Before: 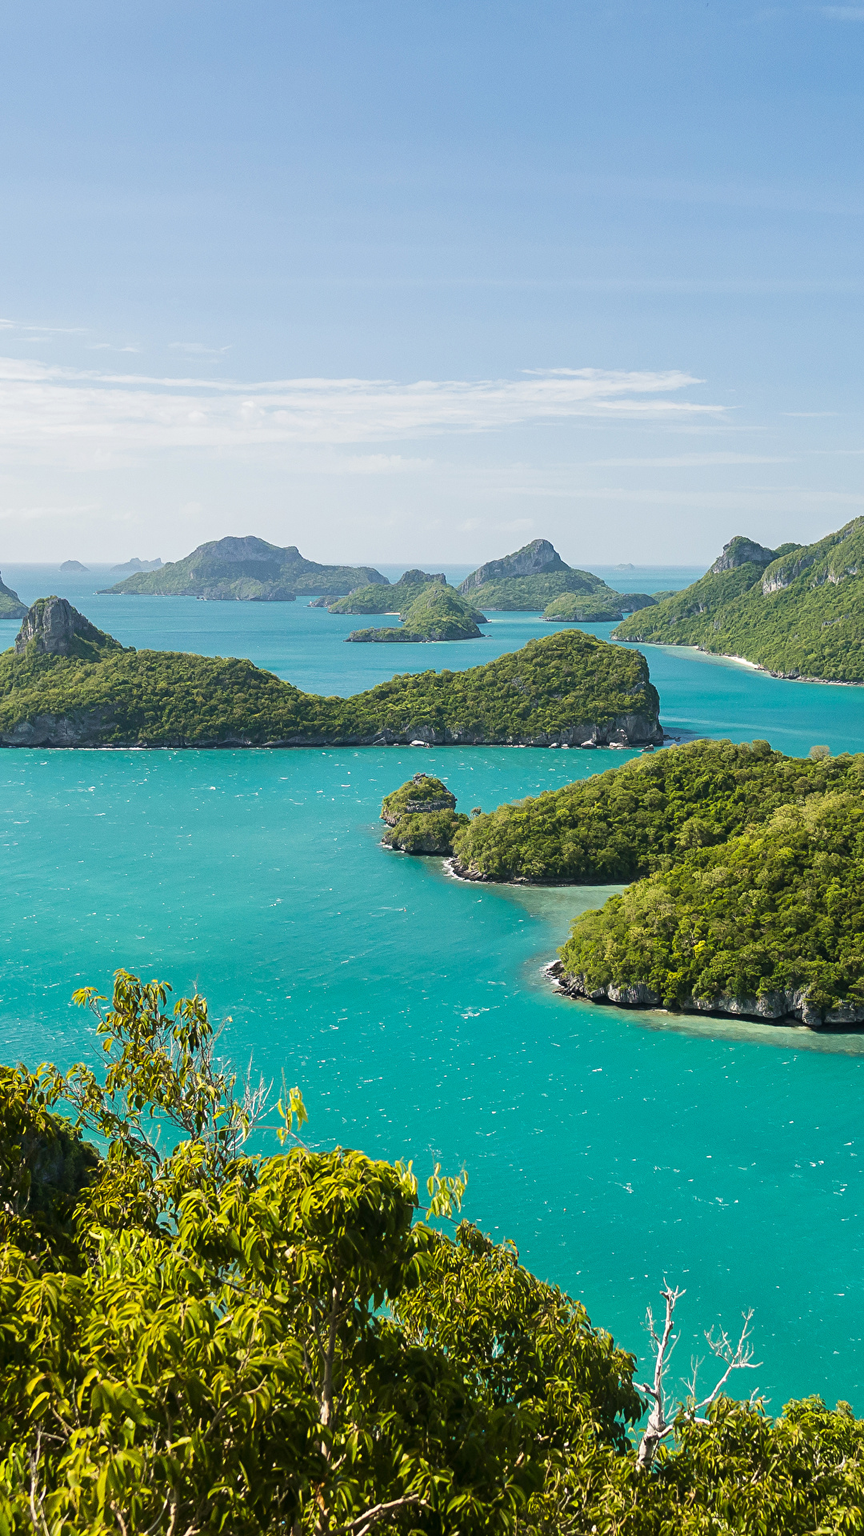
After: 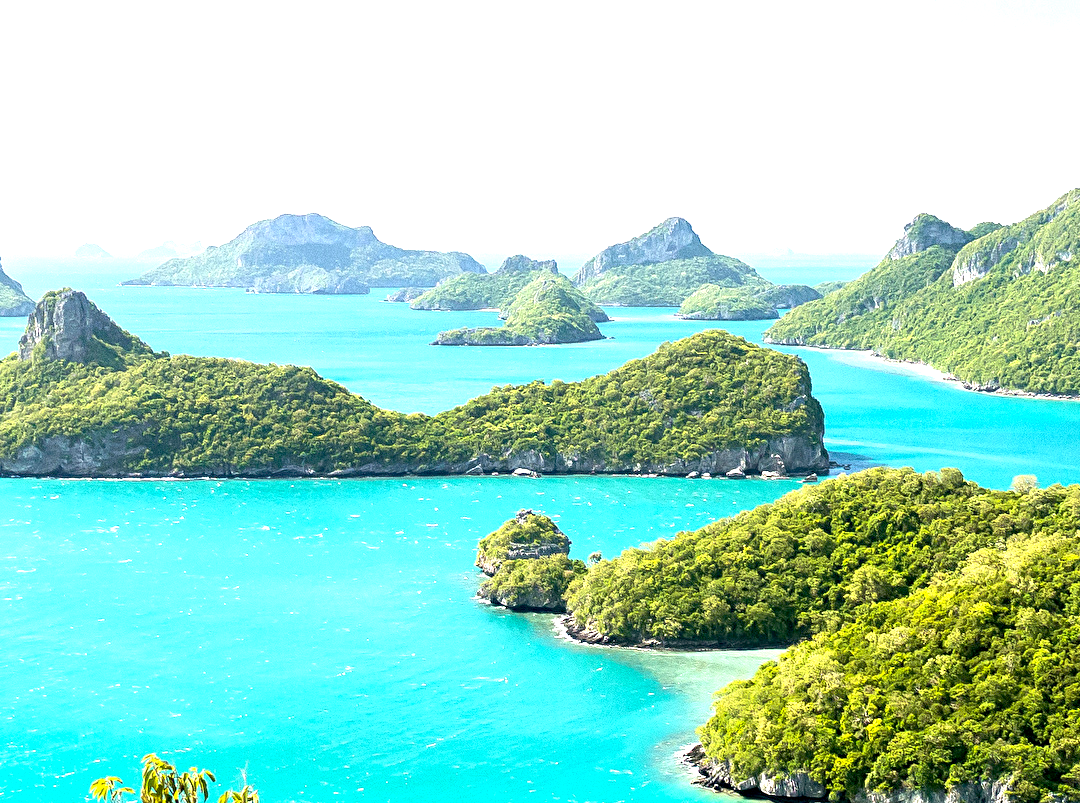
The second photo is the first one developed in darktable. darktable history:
exposure: black level correction 0.009, exposure 1.425 EV, compensate highlight preservation false
crop and rotate: top 23.84%, bottom 34.294%
grain: coarseness 0.09 ISO
